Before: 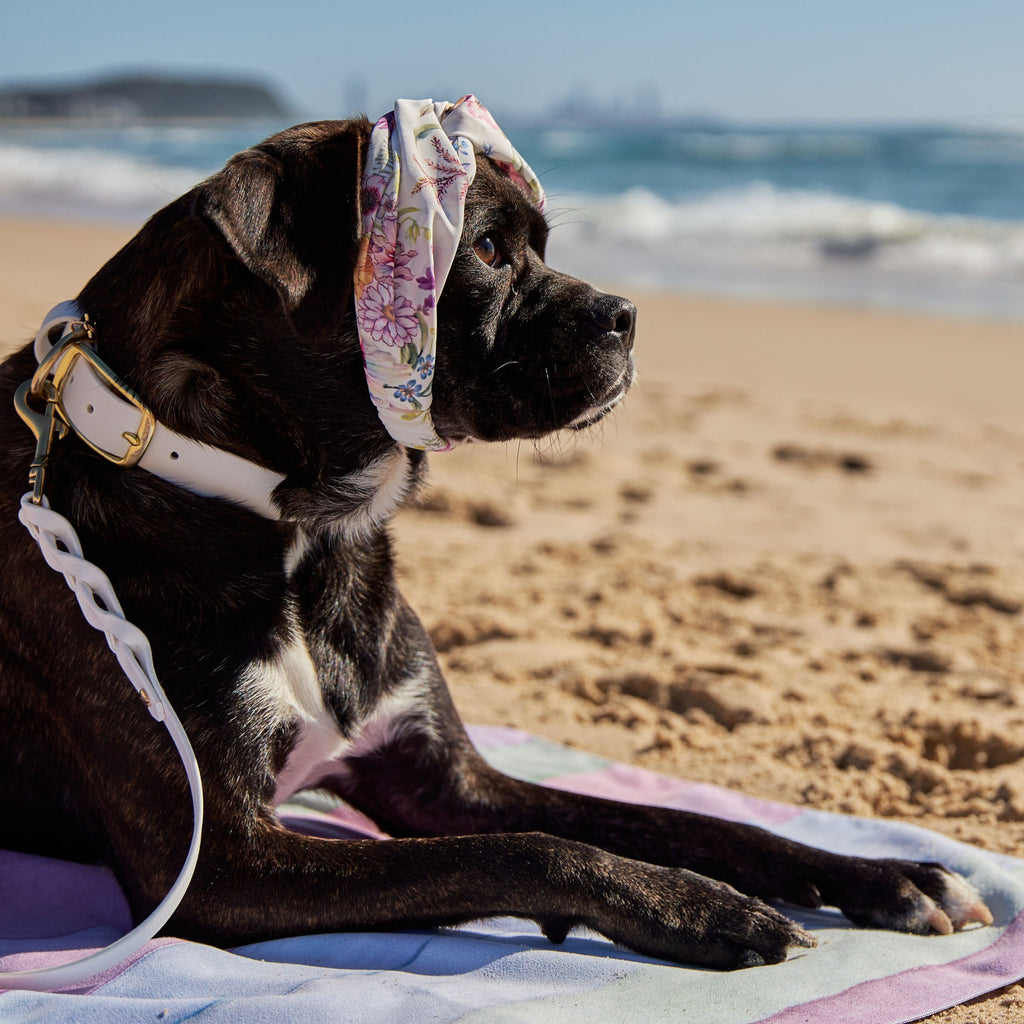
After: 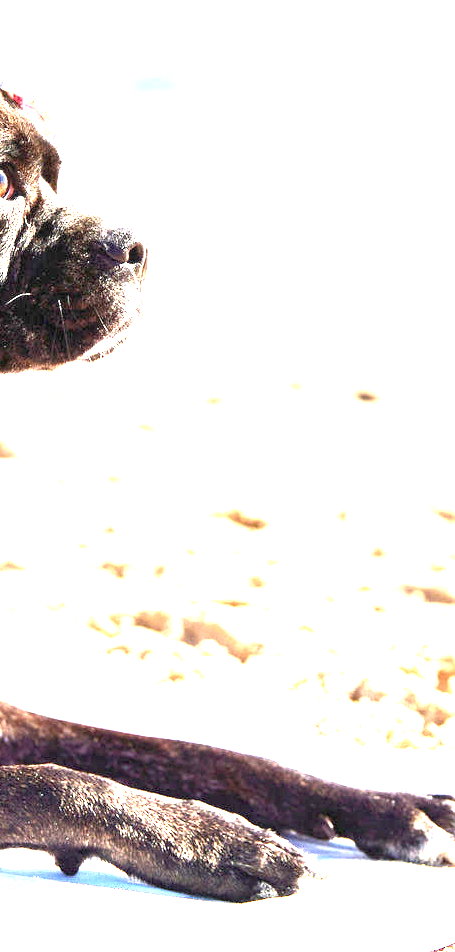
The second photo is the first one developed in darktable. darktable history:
exposure: black level correction 0, exposure 4 EV, compensate exposure bias true, compensate highlight preservation false
crop: left 47.628%, top 6.643%, right 7.874%
